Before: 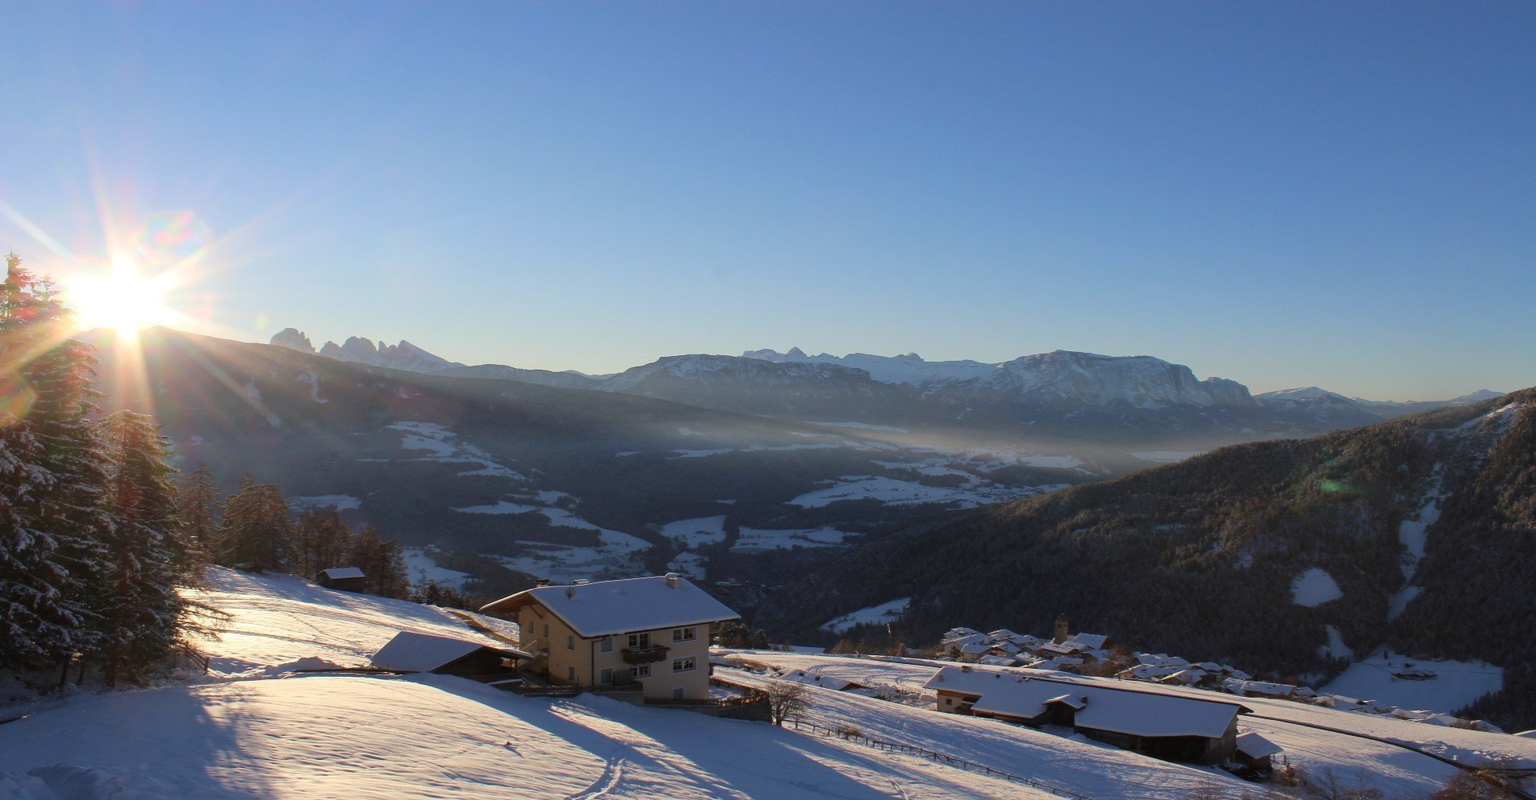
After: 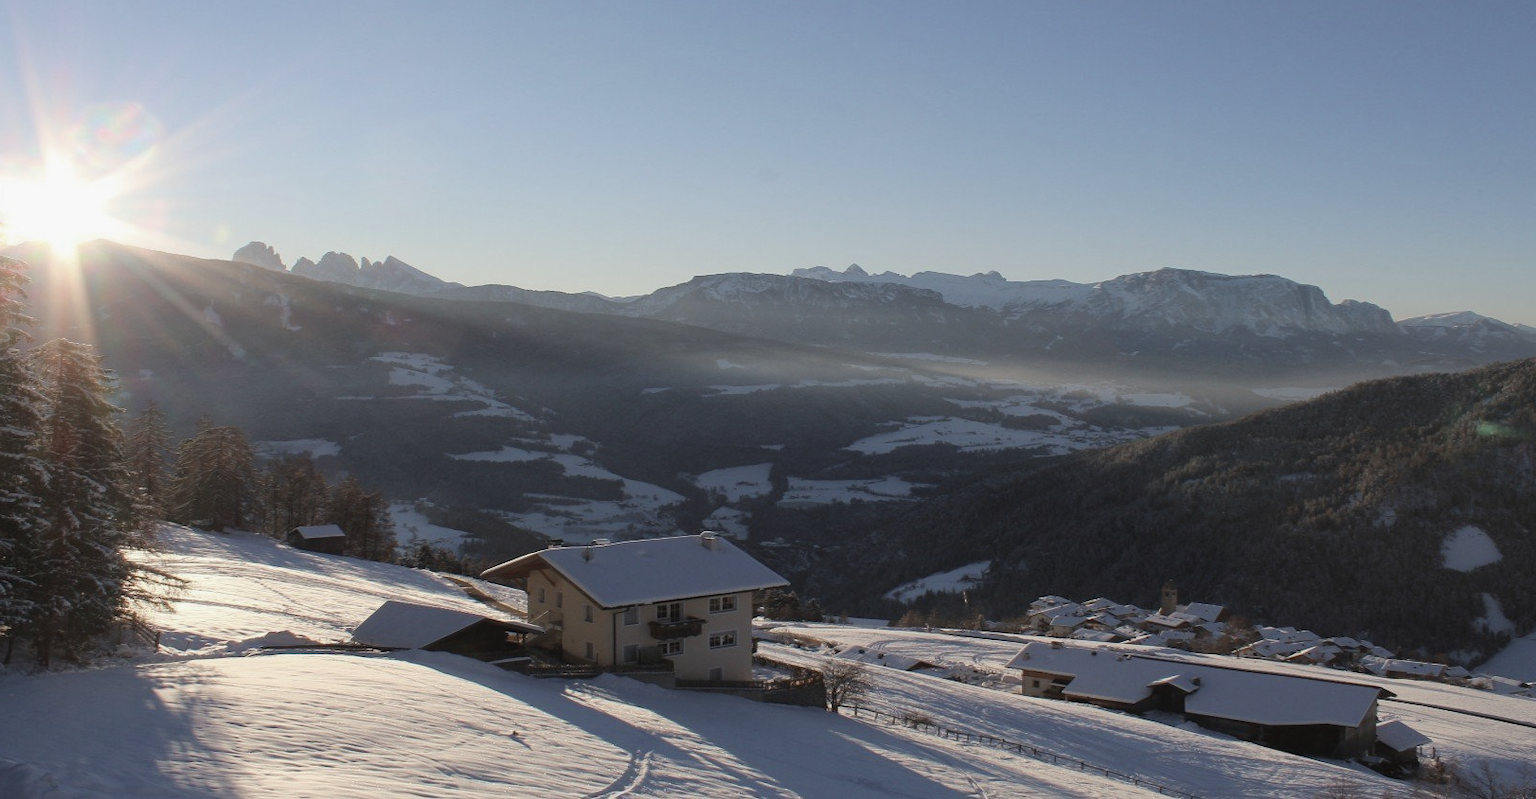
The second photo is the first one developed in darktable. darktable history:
contrast brightness saturation: contrast -0.05, saturation -0.41
crop and rotate: left 4.842%, top 15.51%, right 10.668%
